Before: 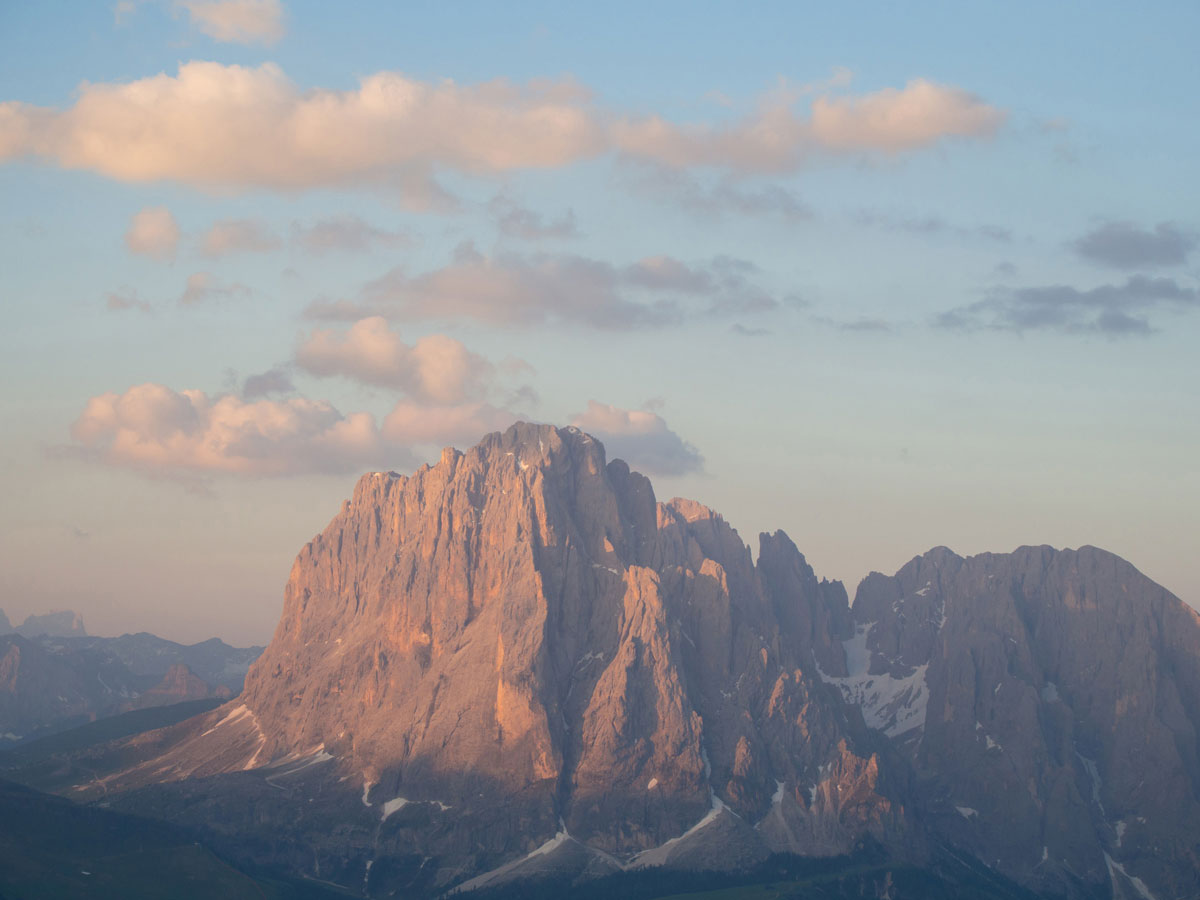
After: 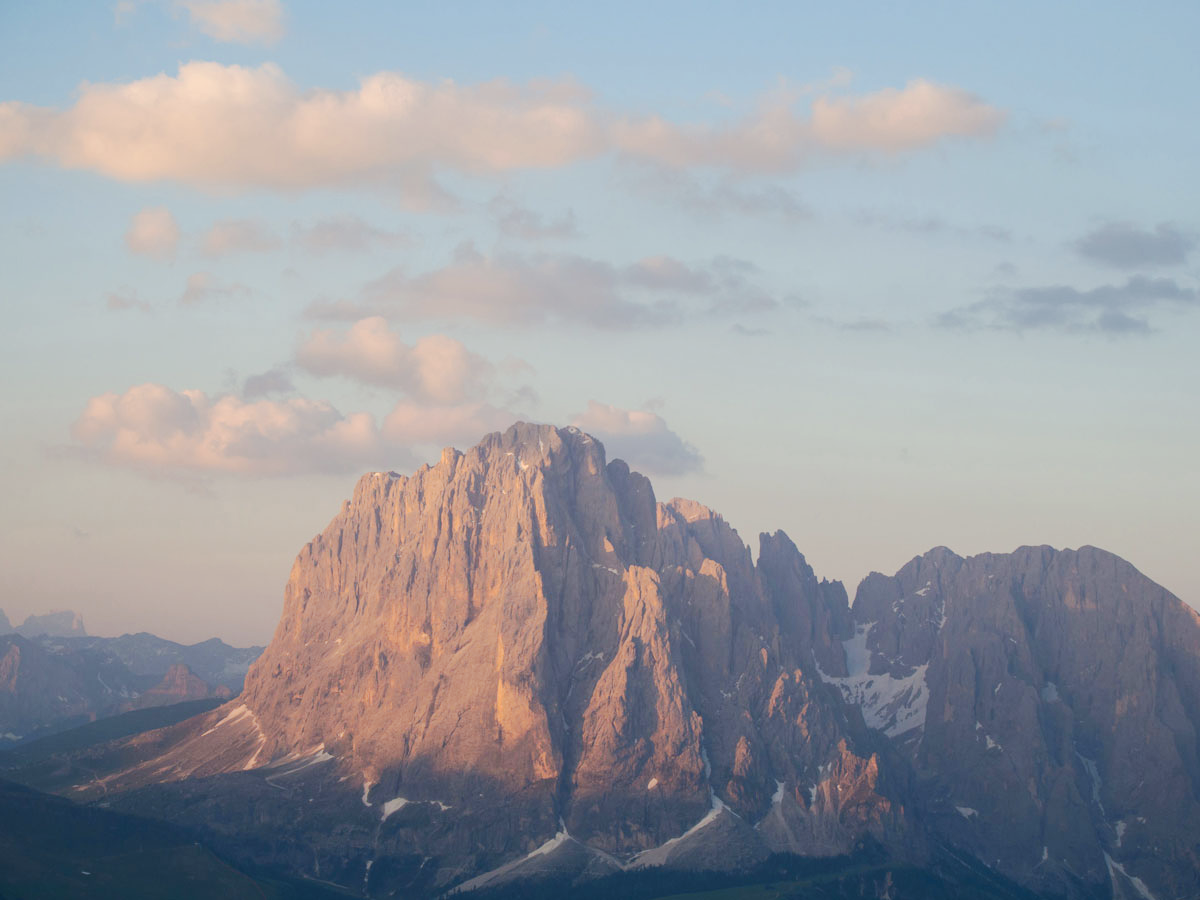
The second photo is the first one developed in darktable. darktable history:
tone curve: curves: ch0 [(0, 0.01) (0.037, 0.032) (0.131, 0.108) (0.275, 0.256) (0.483, 0.512) (0.61, 0.665) (0.696, 0.742) (0.792, 0.819) (0.911, 0.925) (0.997, 0.995)]; ch1 [(0, 0) (0.308, 0.29) (0.425, 0.411) (0.492, 0.488) (0.505, 0.503) (0.527, 0.531) (0.568, 0.594) (0.683, 0.702) (0.746, 0.77) (1, 1)]; ch2 [(0, 0) (0.246, 0.233) (0.36, 0.352) (0.415, 0.415) (0.485, 0.487) (0.502, 0.504) (0.525, 0.523) (0.539, 0.553) (0.587, 0.594) (0.636, 0.652) (0.711, 0.729) (0.845, 0.855) (0.998, 0.977)], preserve colors none
